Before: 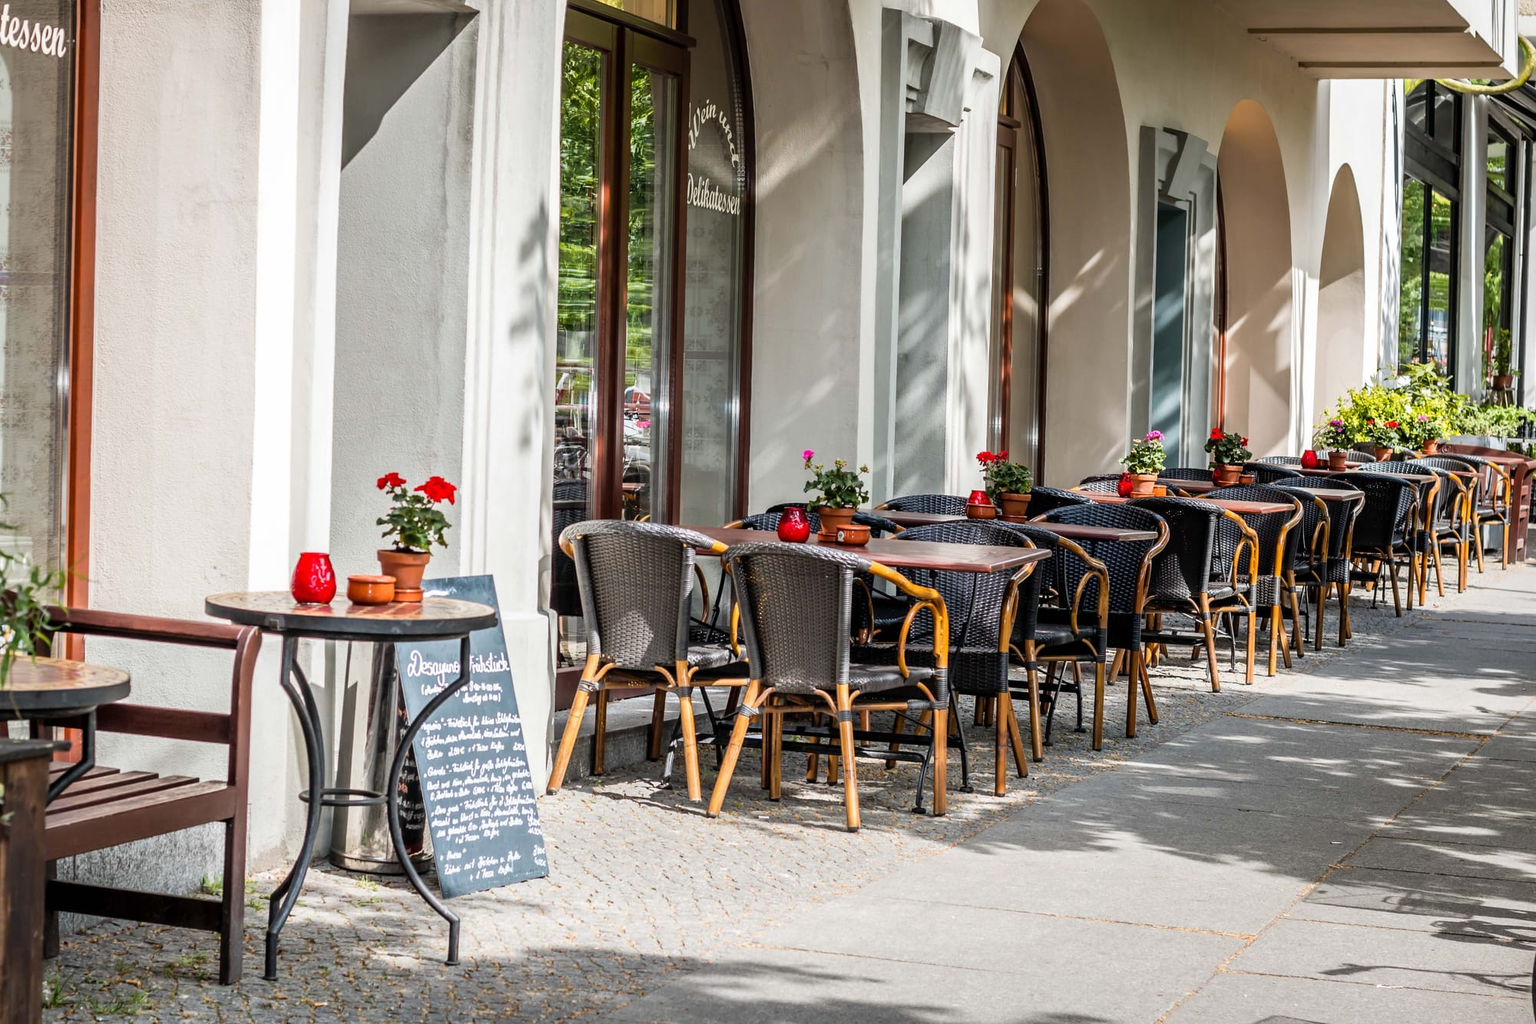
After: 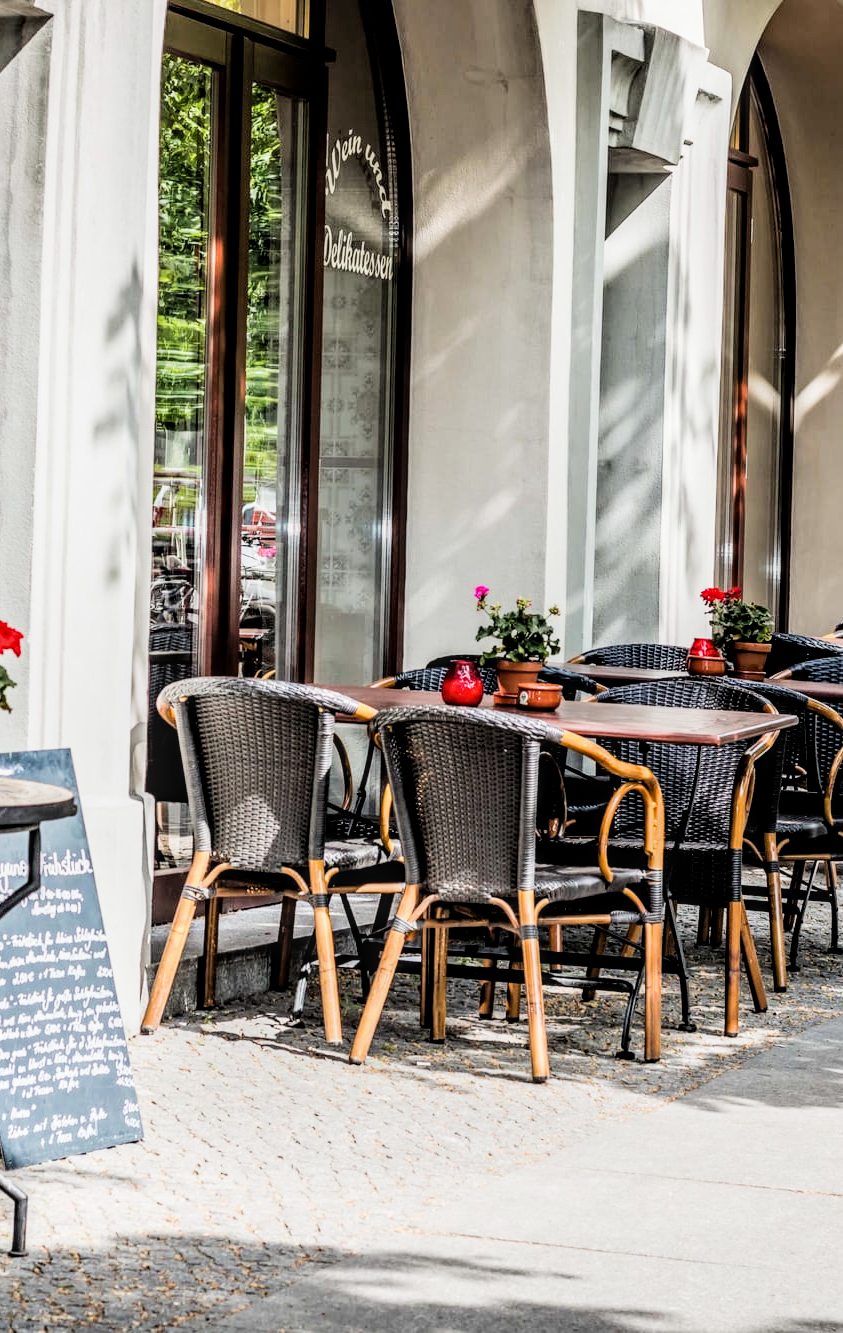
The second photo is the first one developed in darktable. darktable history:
crop: left 28.583%, right 29.231%
exposure: exposure 0.493 EV, compensate highlight preservation false
local contrast: detail 130%
filmic rgb: black relative exposure -5 EV, hardness 2.88, contrast 1.4, highlights saturation mix -20%
